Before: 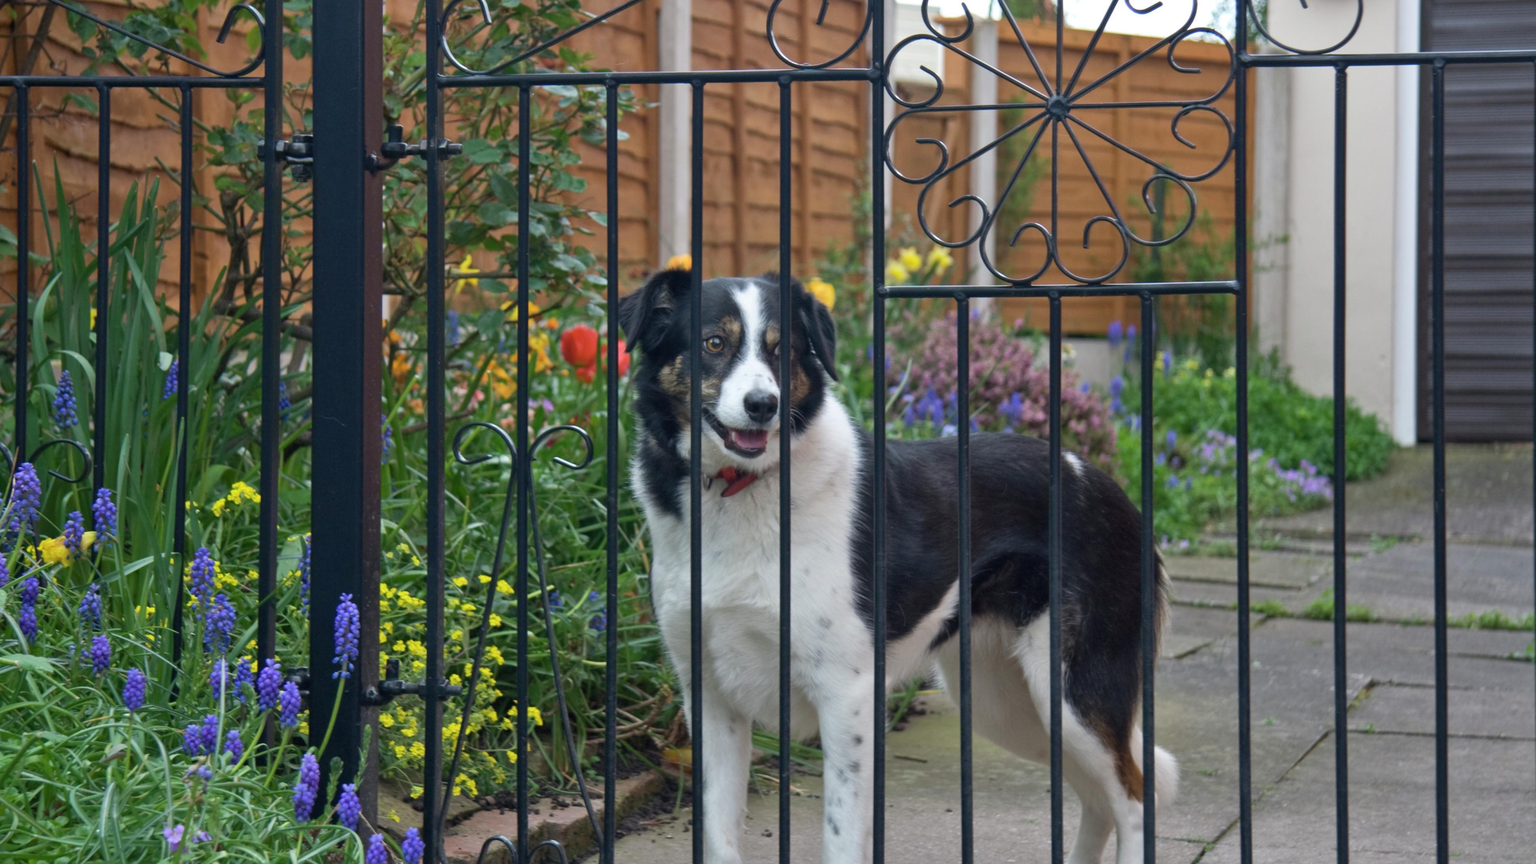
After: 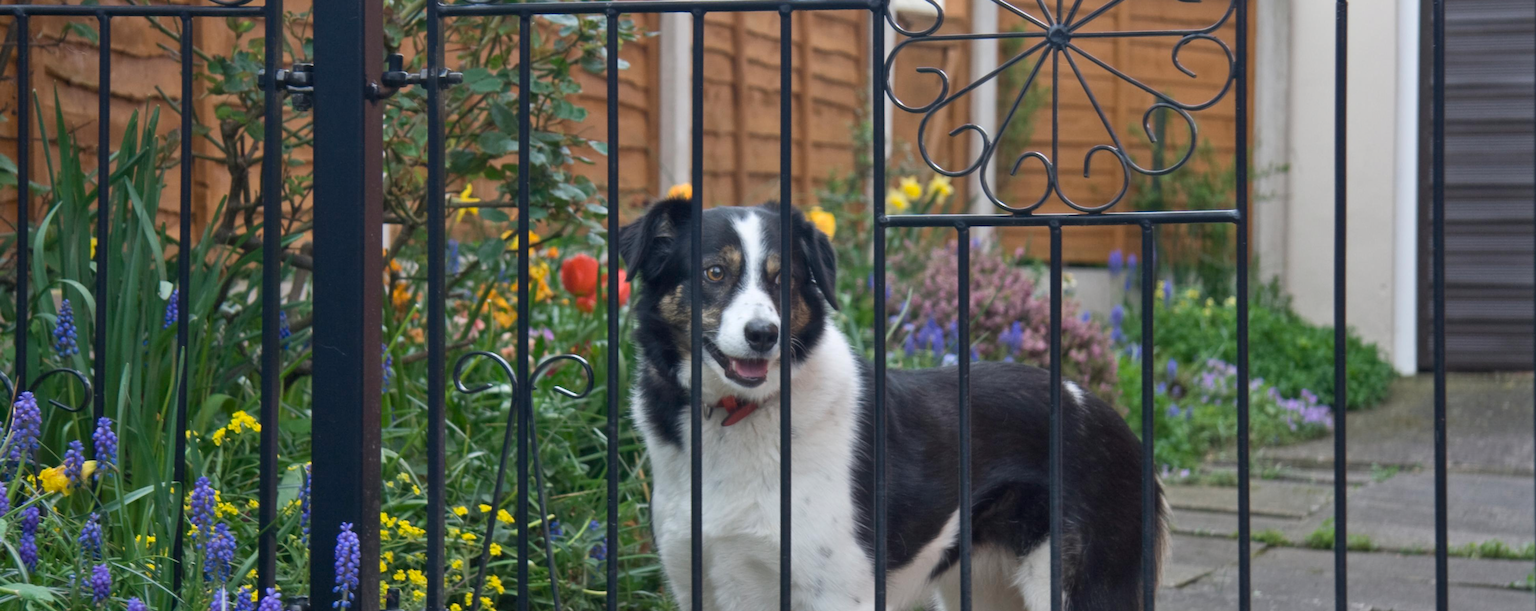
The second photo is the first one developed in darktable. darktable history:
haze removal: strength -0.09, adaptive false
crop and rotate: top 8.293%, bottom 20.996%
